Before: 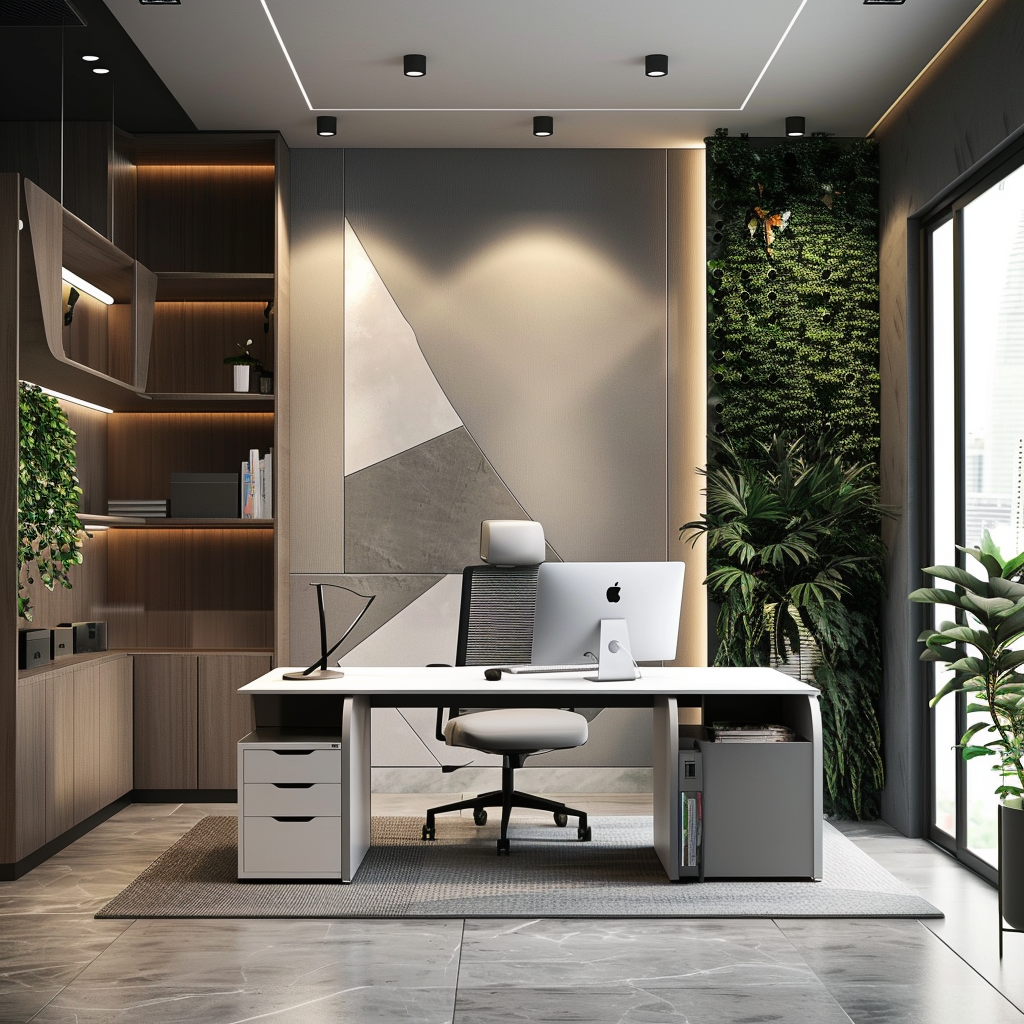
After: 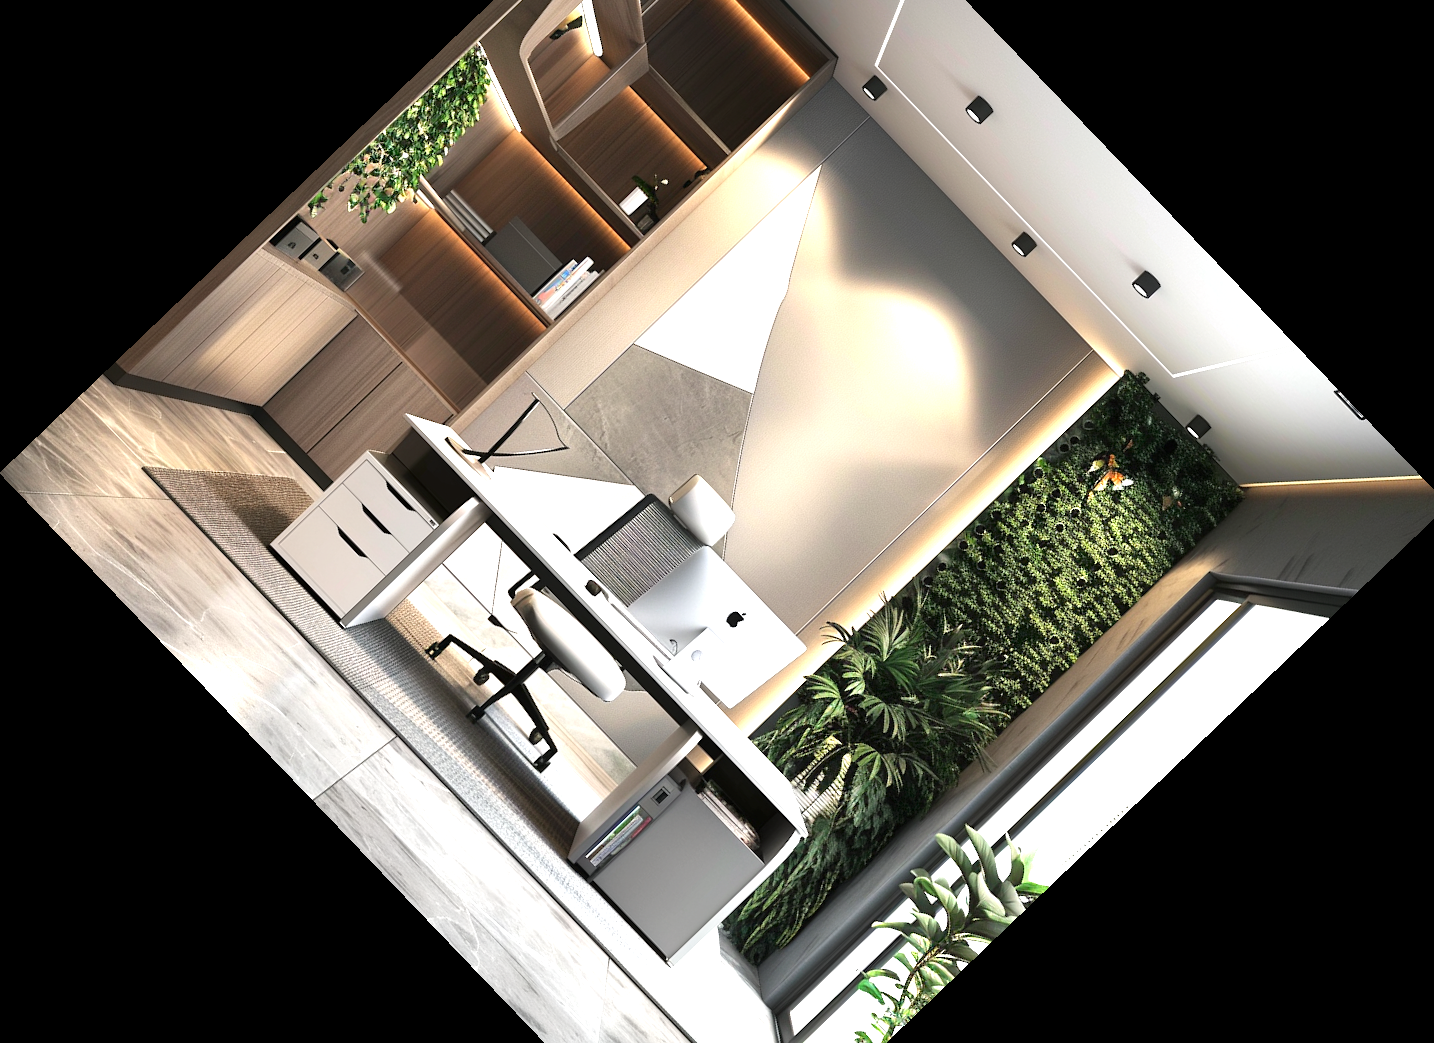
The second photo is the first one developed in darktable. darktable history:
exposure: exposure 1.223 EV, compensate highlight preservation false
crop and rotate: angle -46.26°, top 16.234%, right 0.912%, bottom 11.704%
